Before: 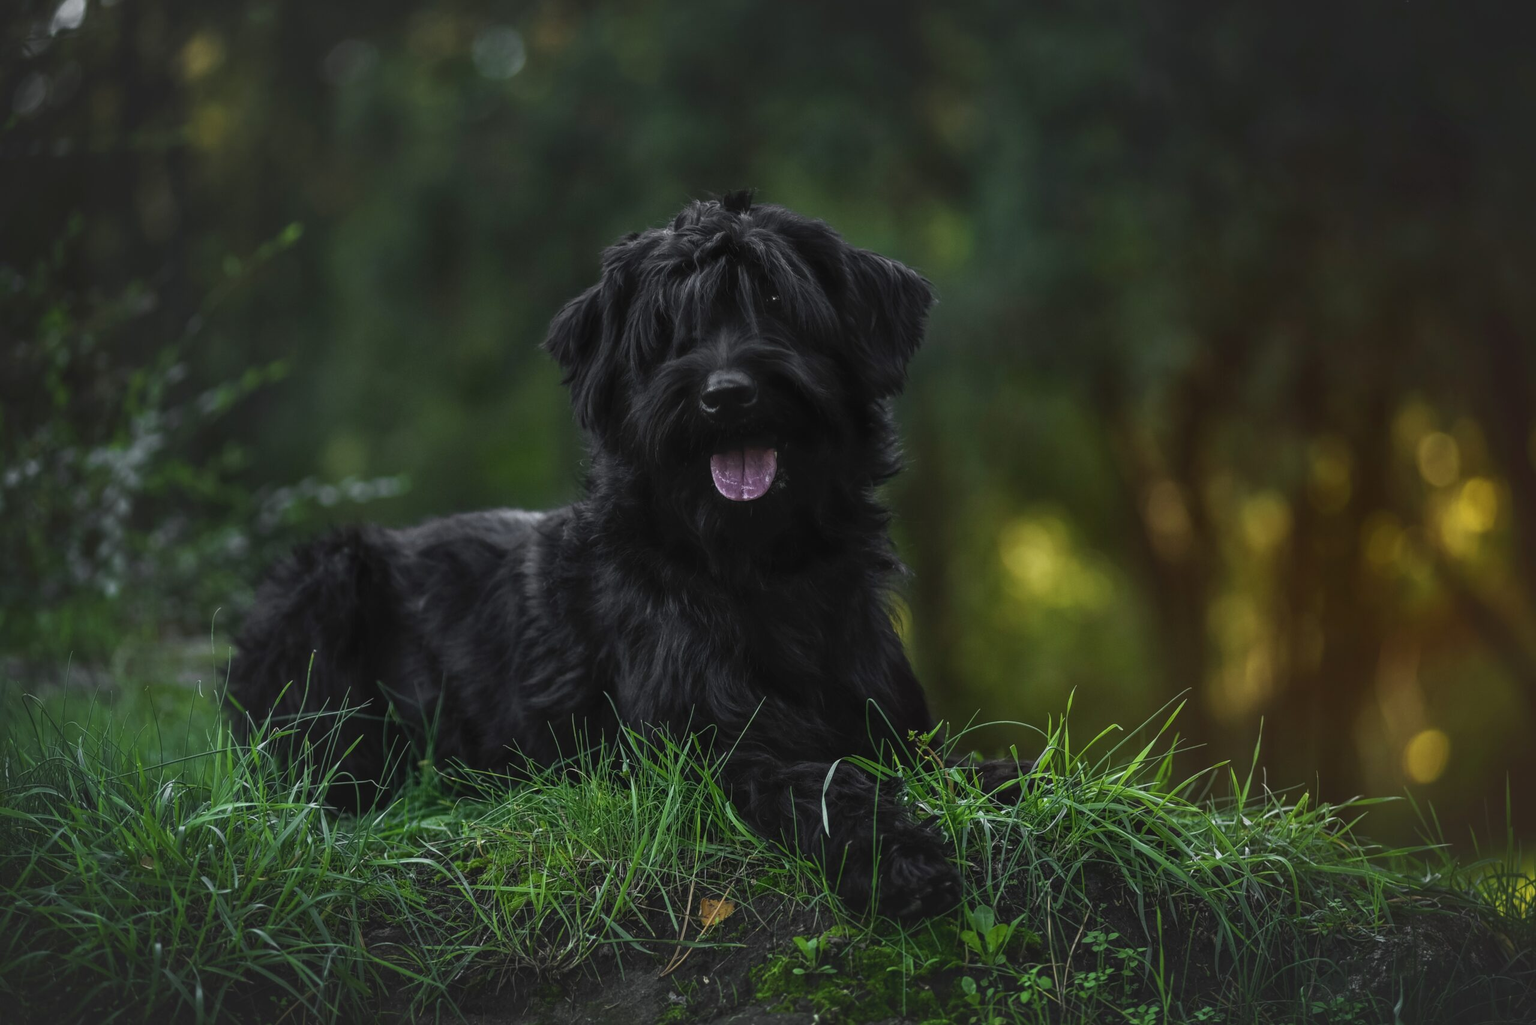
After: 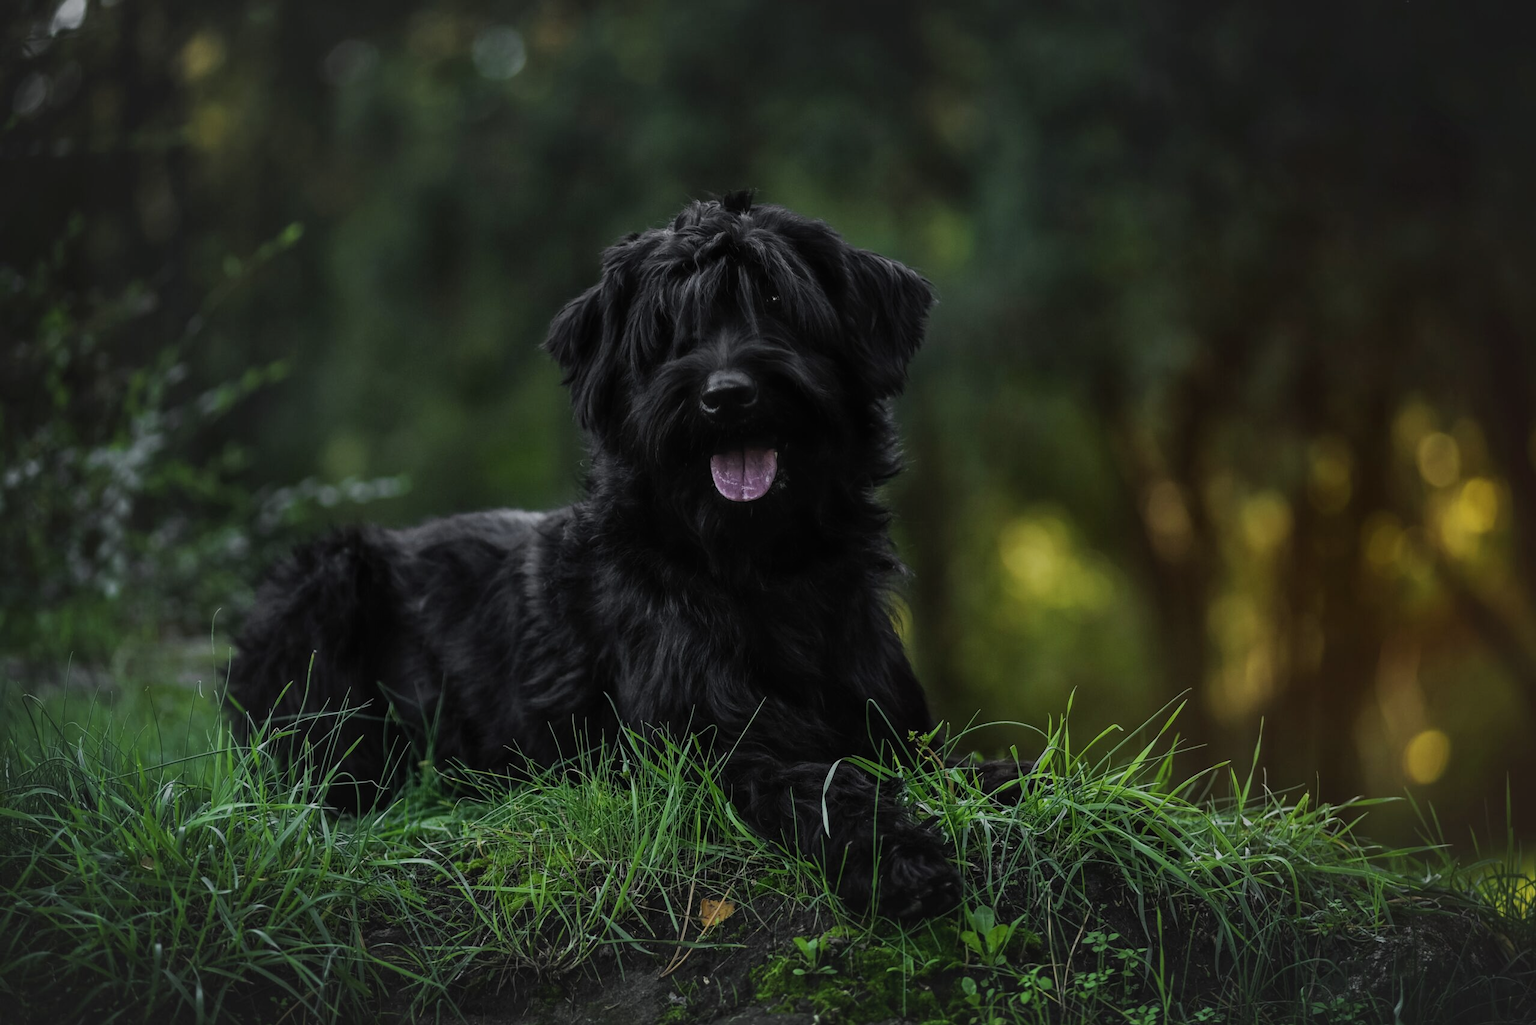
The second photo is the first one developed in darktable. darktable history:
tone equalizer: -8 EV -0.001 EV, -7 EV 0.004 EV, -6 EV -0.03 EV, -5 EV 0.01 EV, -4 EV -0.011 EV, -3 EV 0.024 EV, -2 EV -0.066 EV, -1 EV -0.278 EV, +0 EV -0.602 EV, edges refinement/feathering 500, mask exposure compensation -1.57 EV, preserve details no
filmic rgb: black relative exposure -16 EV, white relative exposure 6.91 EV, hardness 4.71
